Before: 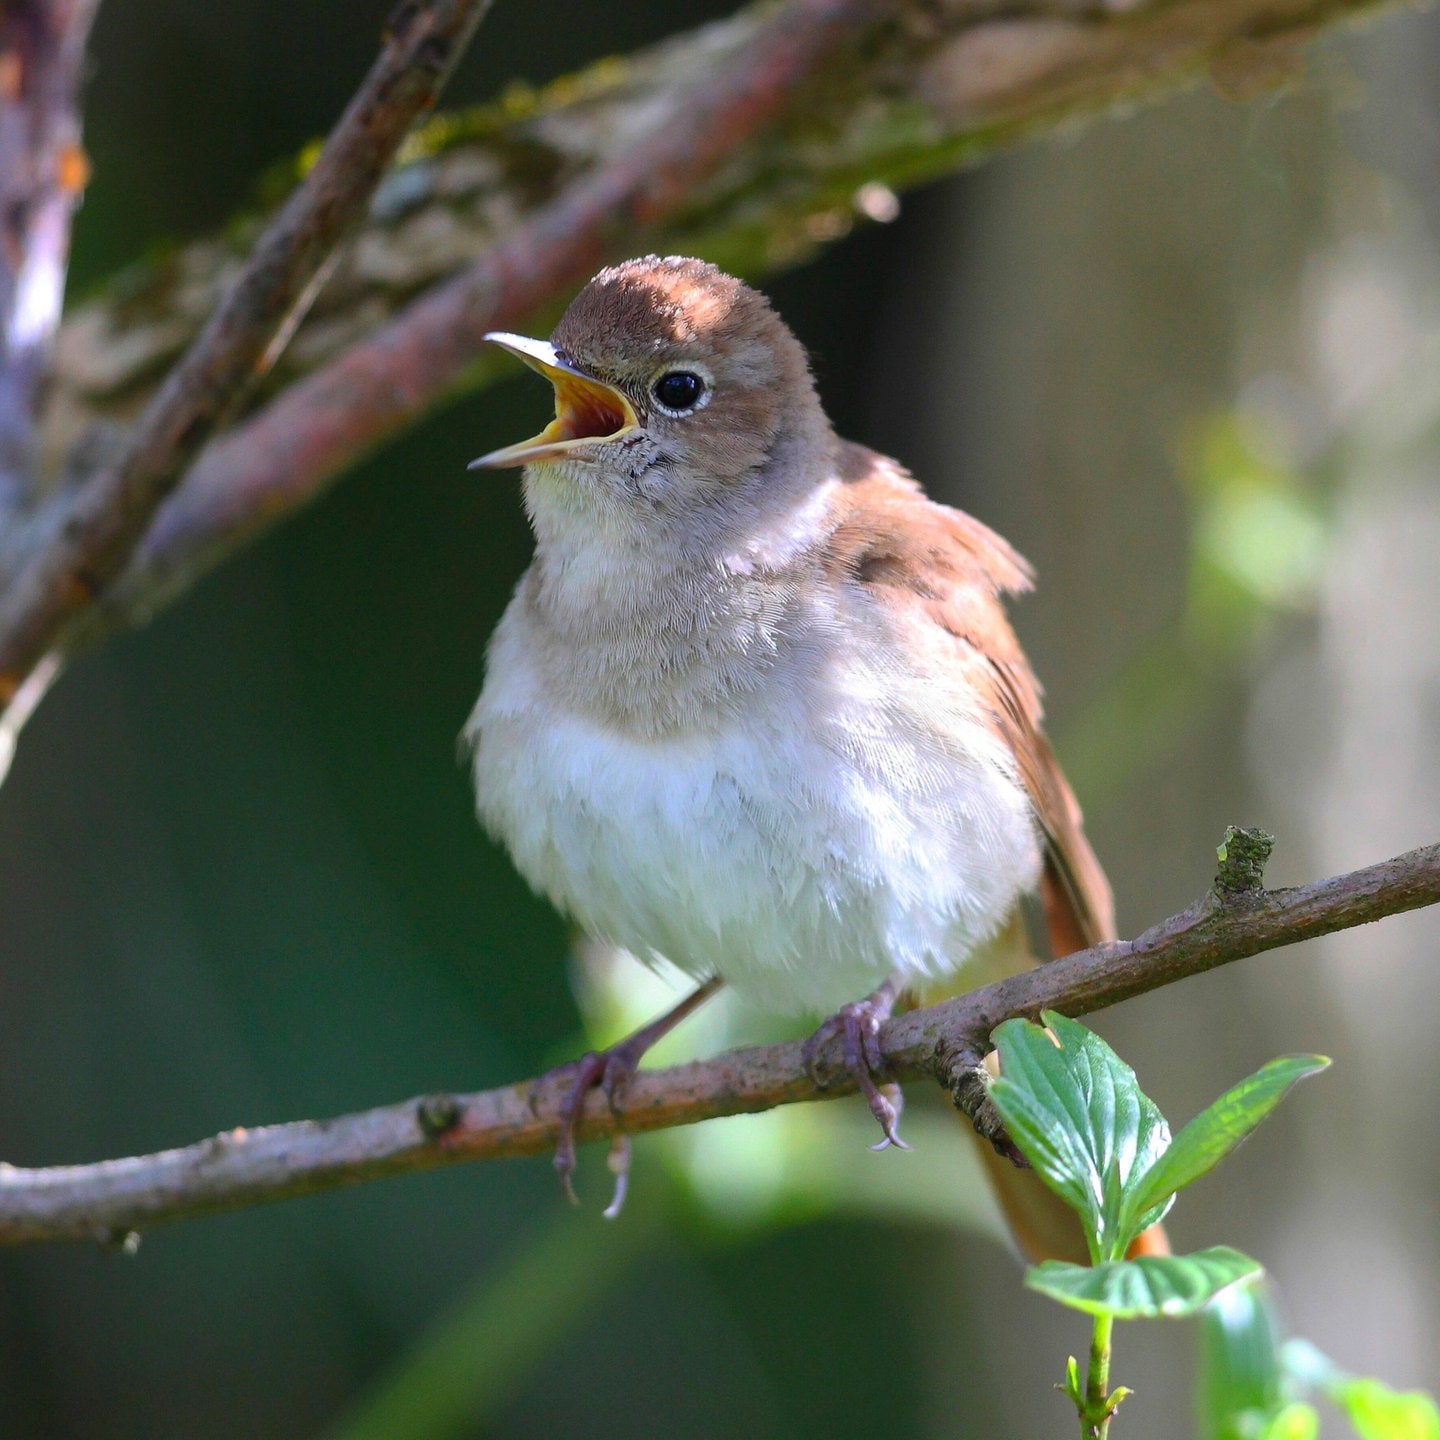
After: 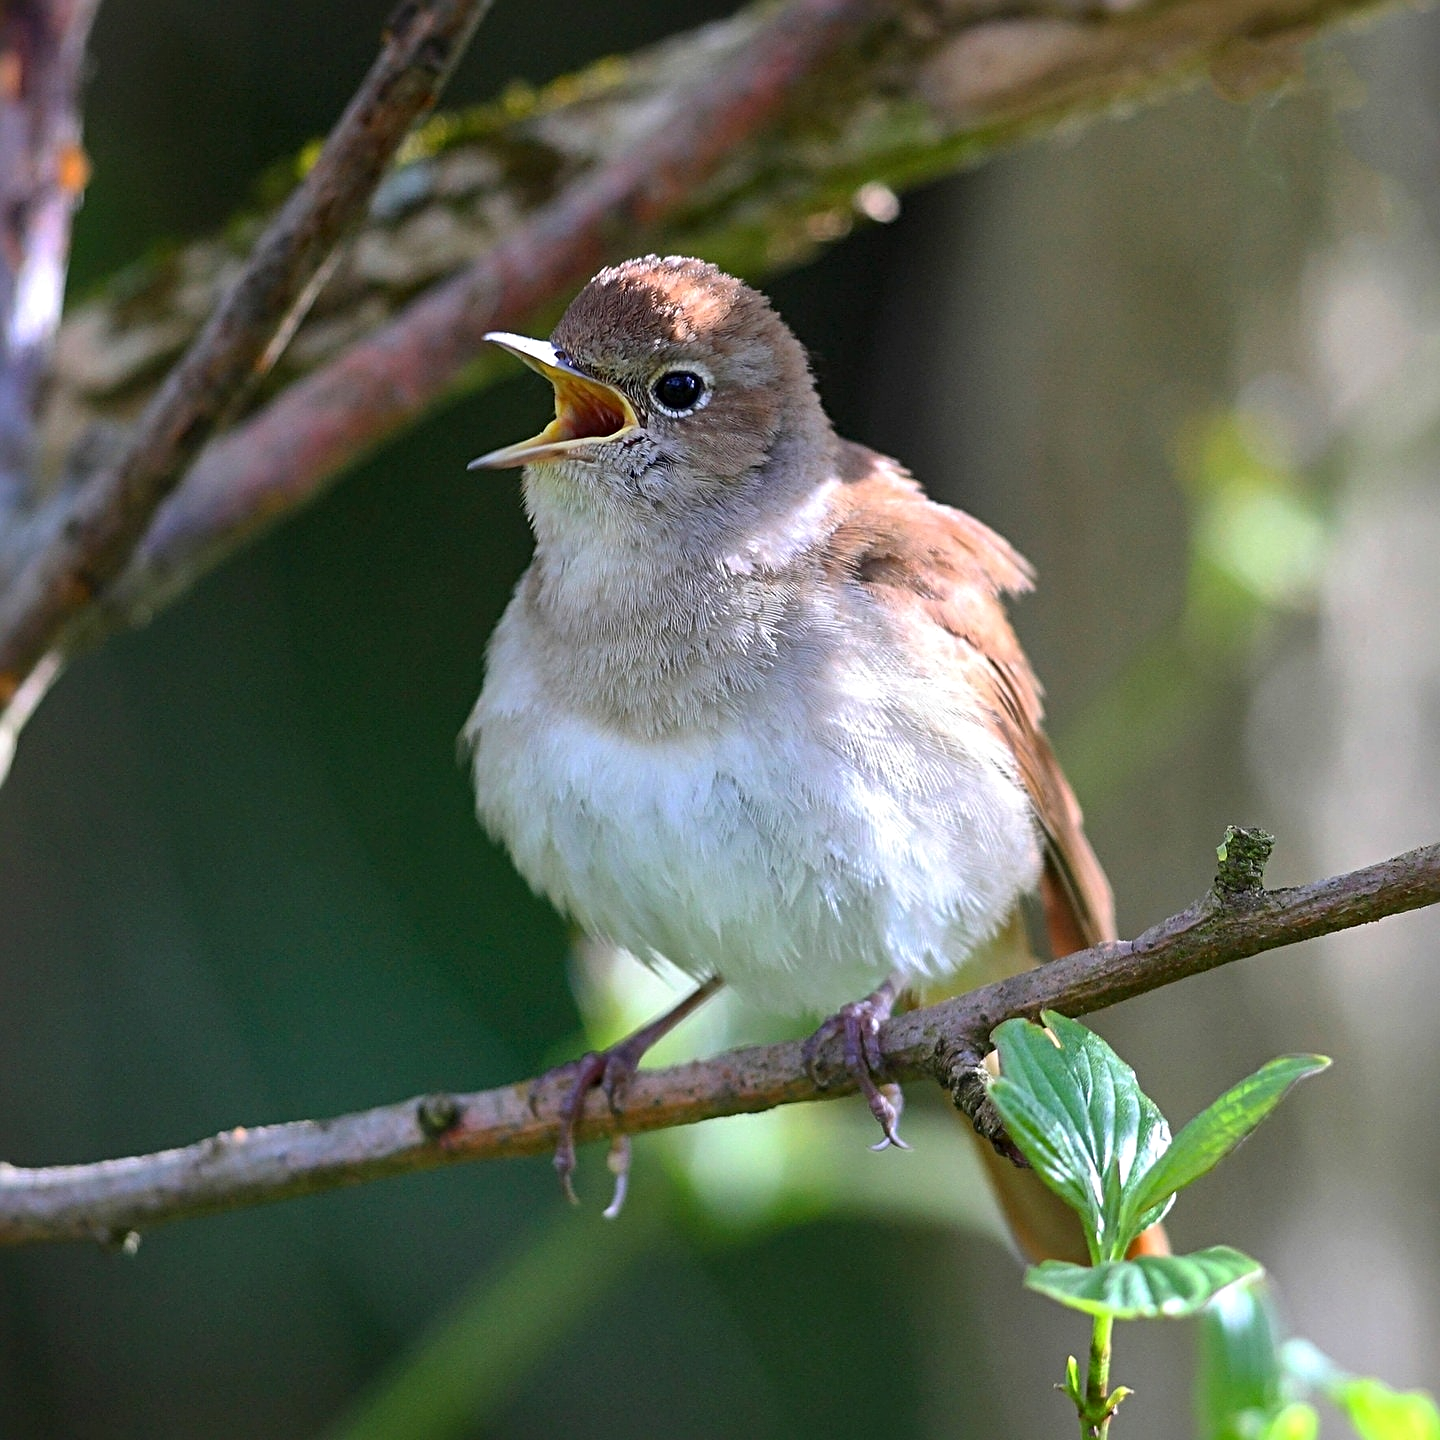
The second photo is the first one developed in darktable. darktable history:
sharpen: radius 3.955
local contrast: mode bilateral grid, contrast 20, coarseness 50, detail 120%, midtone range 0.2
